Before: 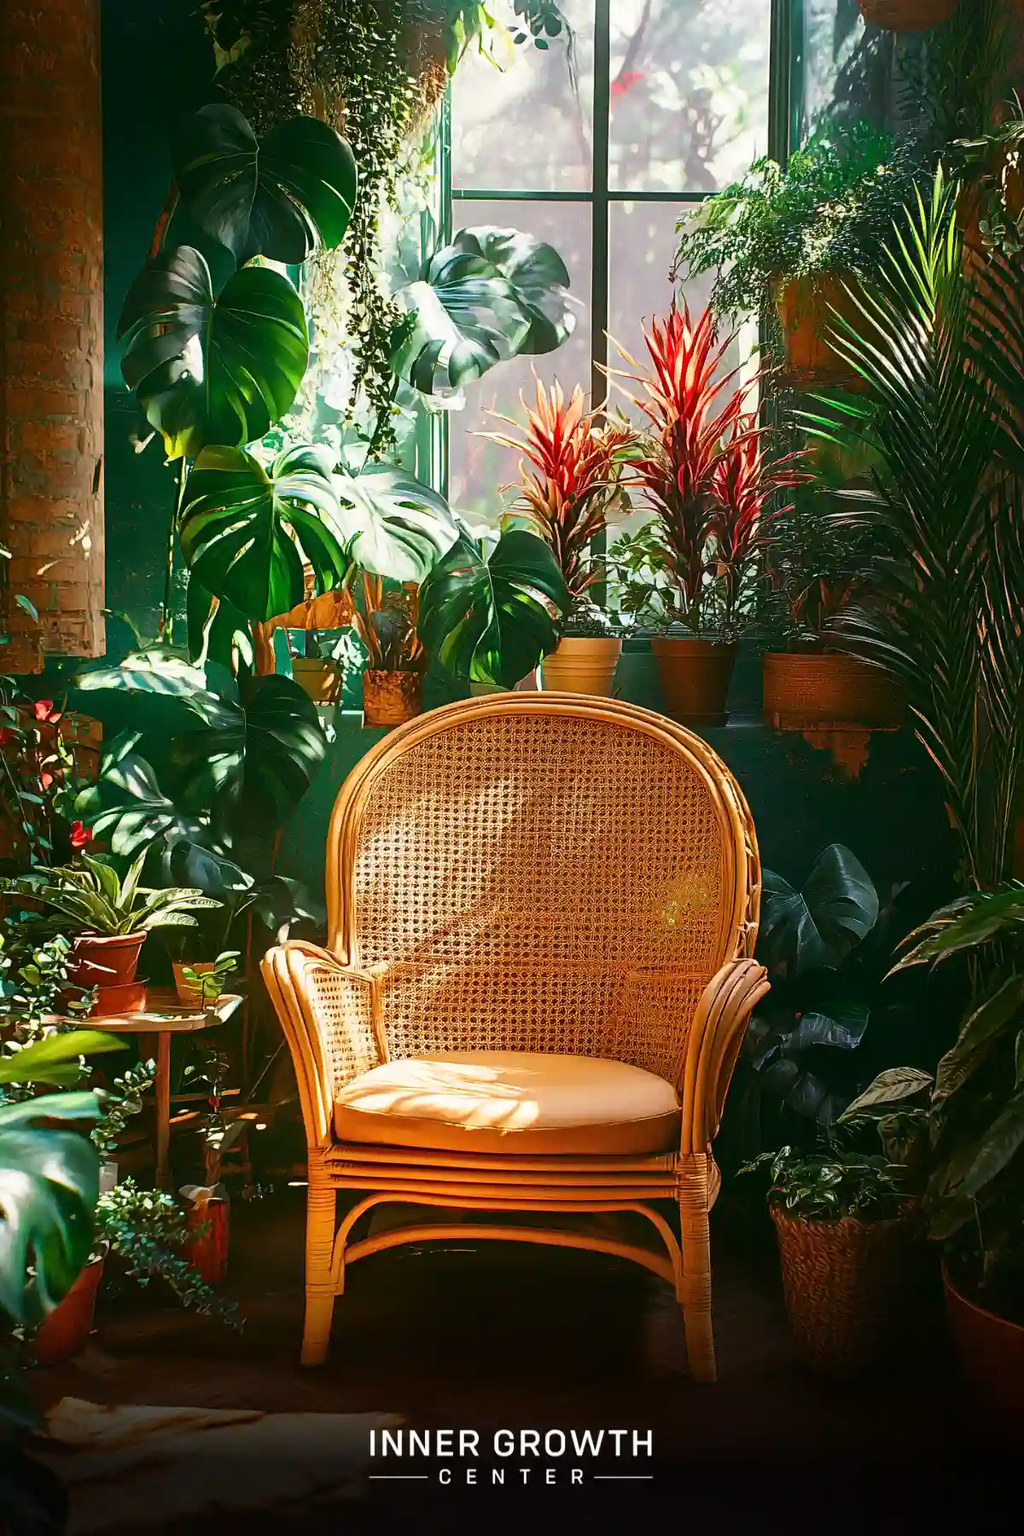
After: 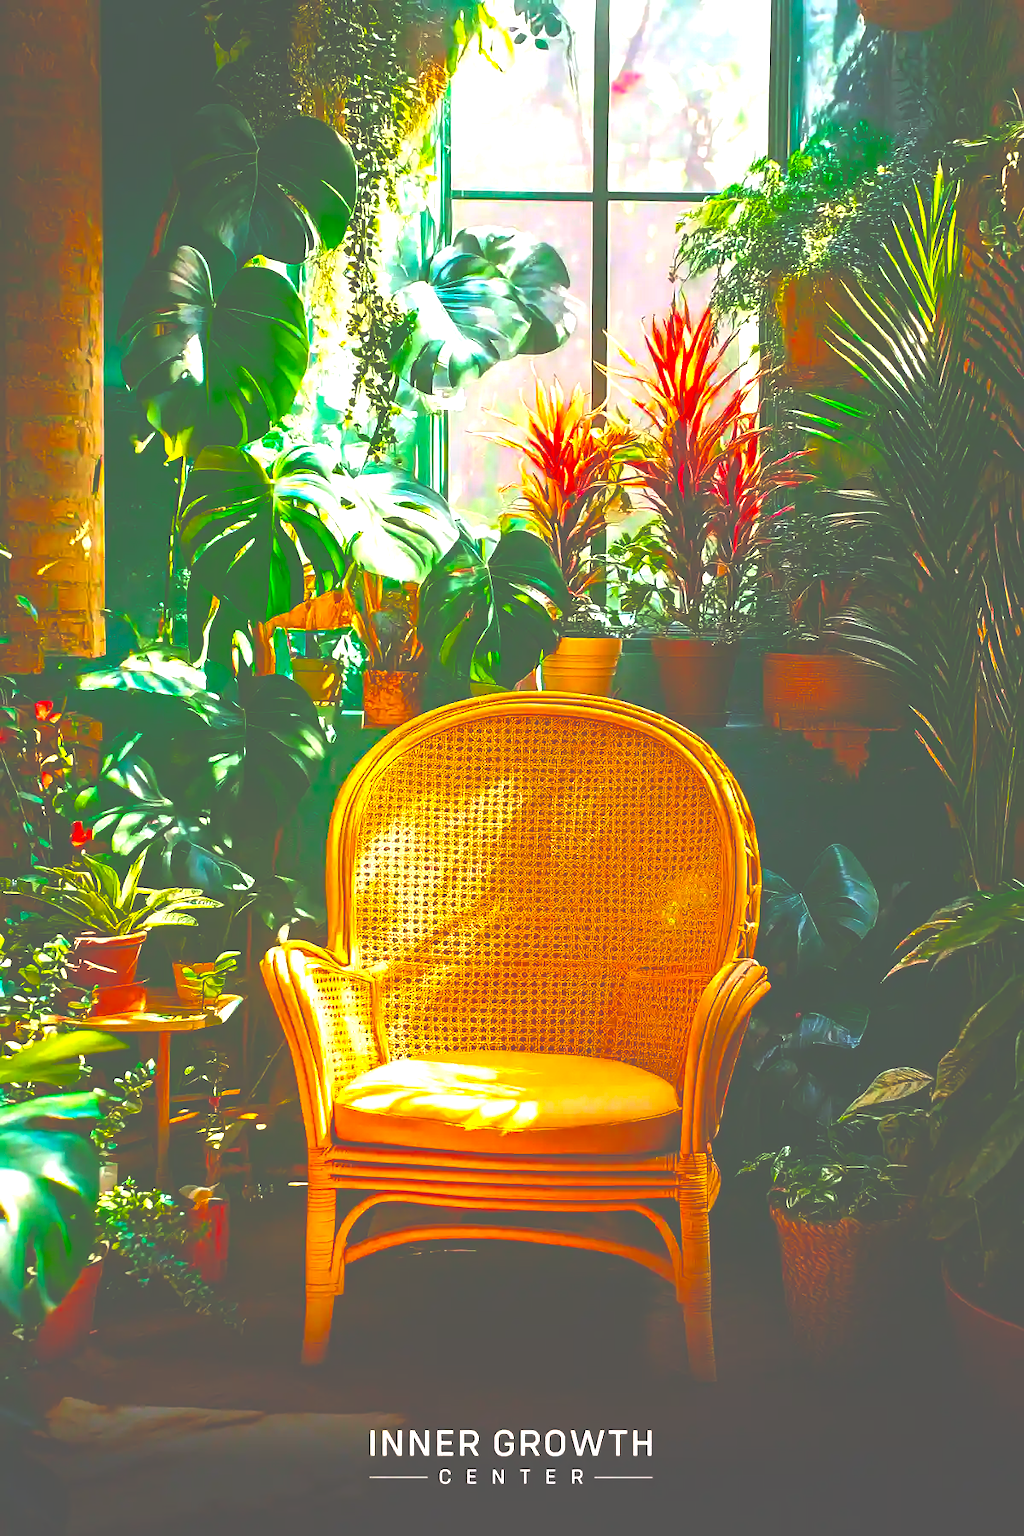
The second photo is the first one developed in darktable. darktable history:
color balance rgb: linear chroma grading › global chroma 42%, perceptual saturation grading › global saturation 42%, perceptual brilliance grading › global brilliance 25%, global vibrance 33%
exposure: black level correction -0.062, exposure -0.05 EV, compensate highlight preservation false
